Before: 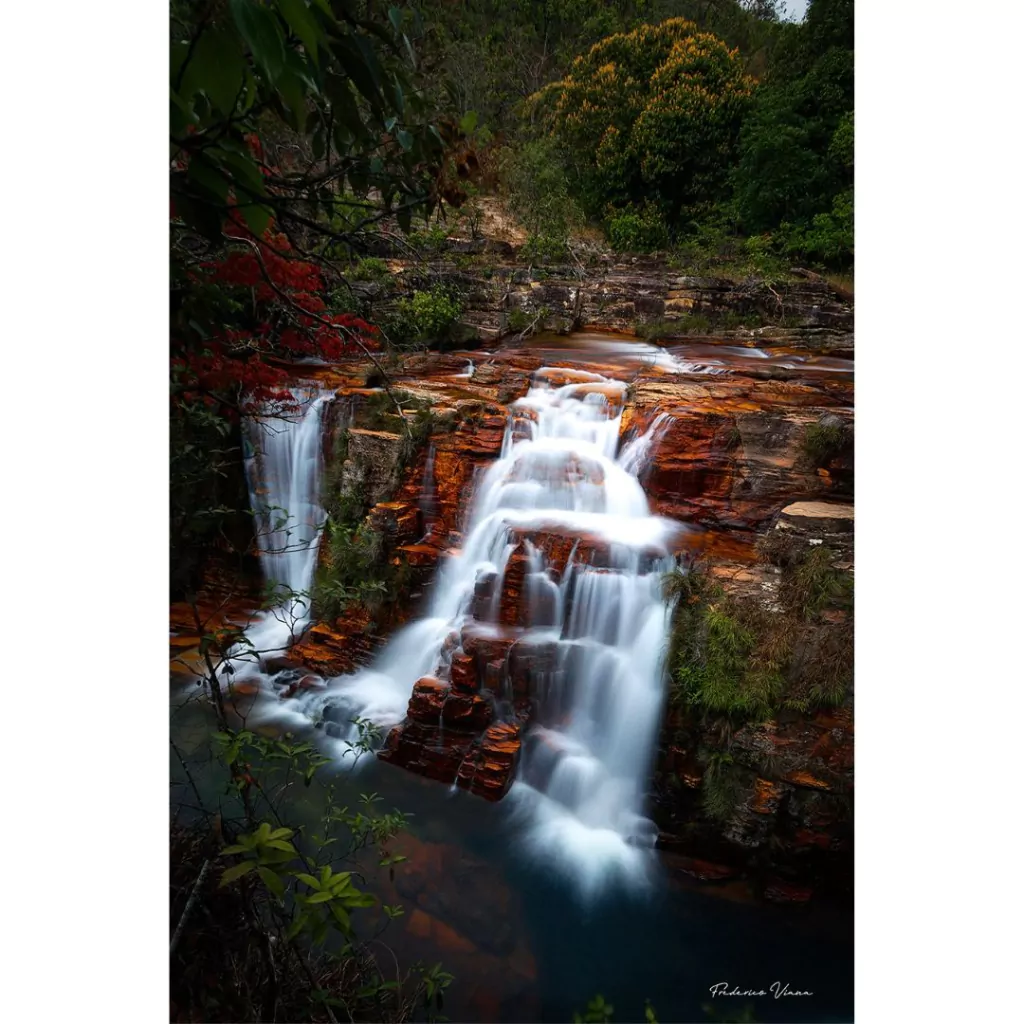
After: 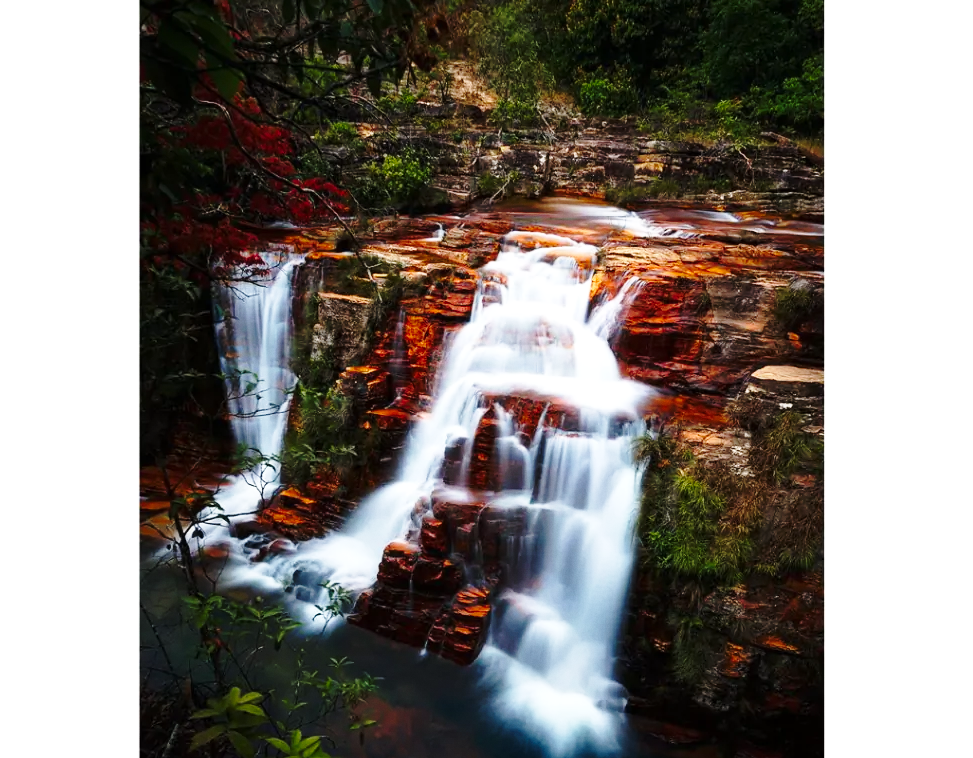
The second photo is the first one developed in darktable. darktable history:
base curve: curves: ch0 [(0, 0) (0.036, 0.037) (0.121, 0.228) (0.46, 0.76) (0.859, 0.983) (1, 1)], preserve colors none
grain: coarseness 14.57 ISO, strength 8.8%
crop and rotate: left 2.991%, top 13.302%, right 1.981%, bottom 12.636%
tone equalizer: on, module defaults
